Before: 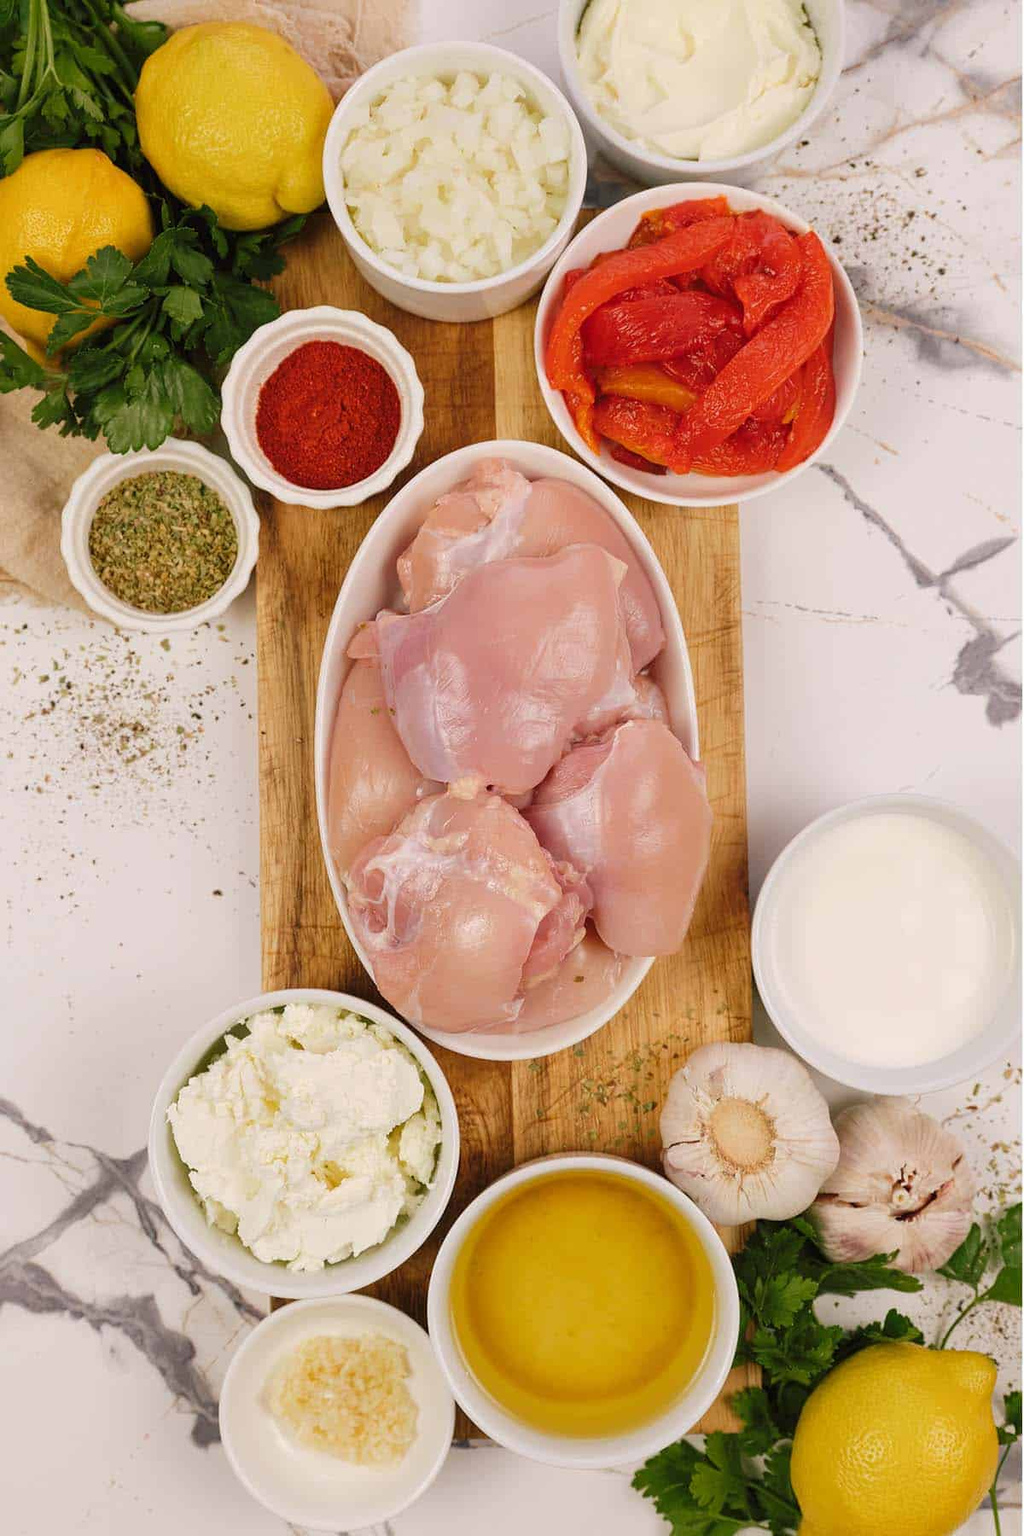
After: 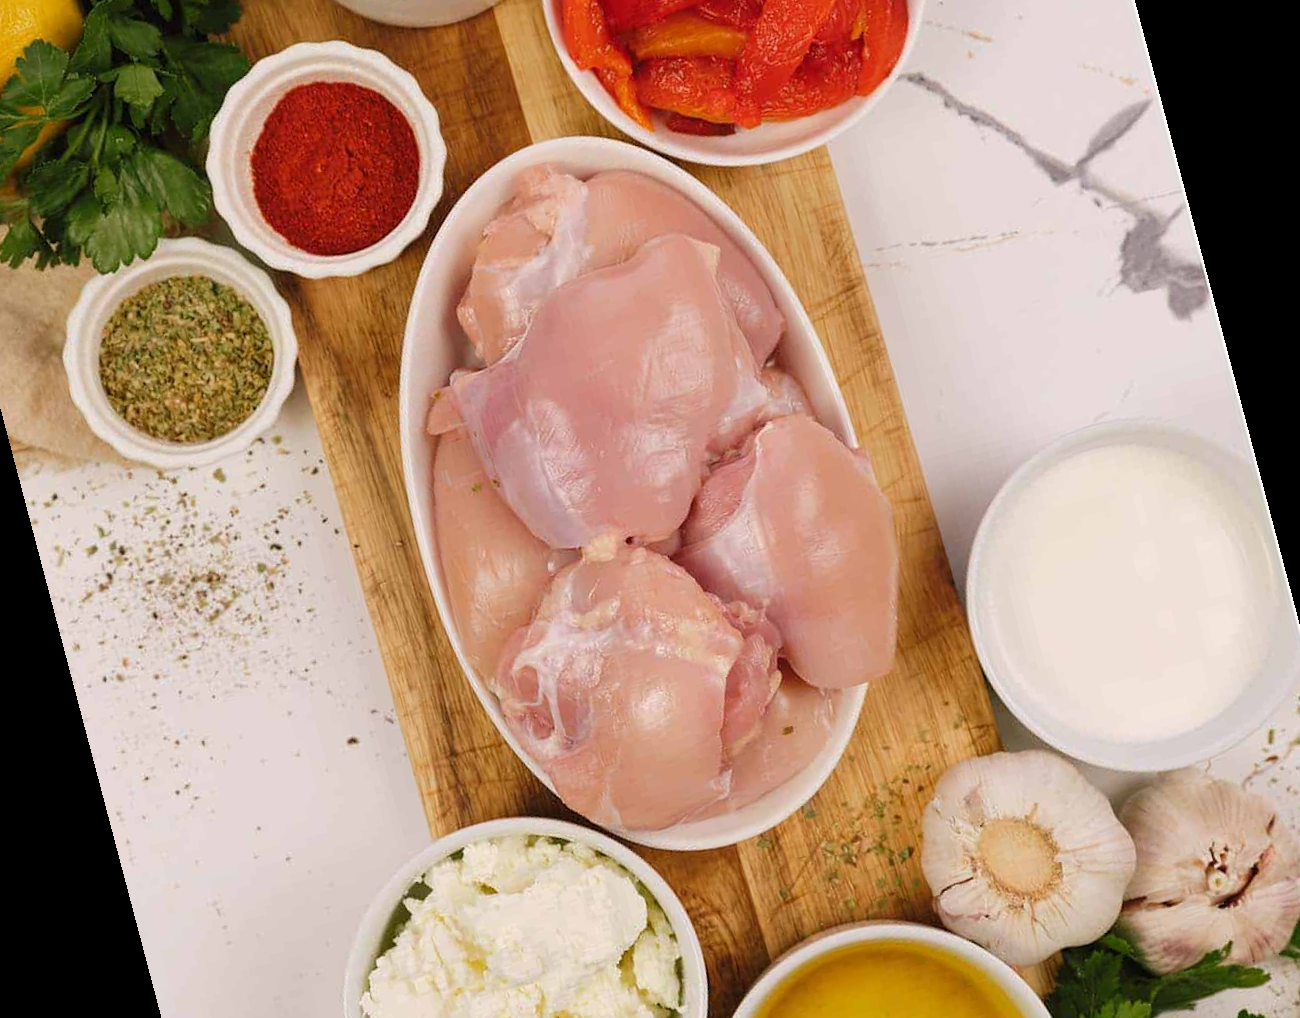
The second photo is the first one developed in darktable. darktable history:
rotate and perspective: rotation -14.8°, crop left 0.1, crop right 0.903, crop top 0.25, crop bottom 0.748
